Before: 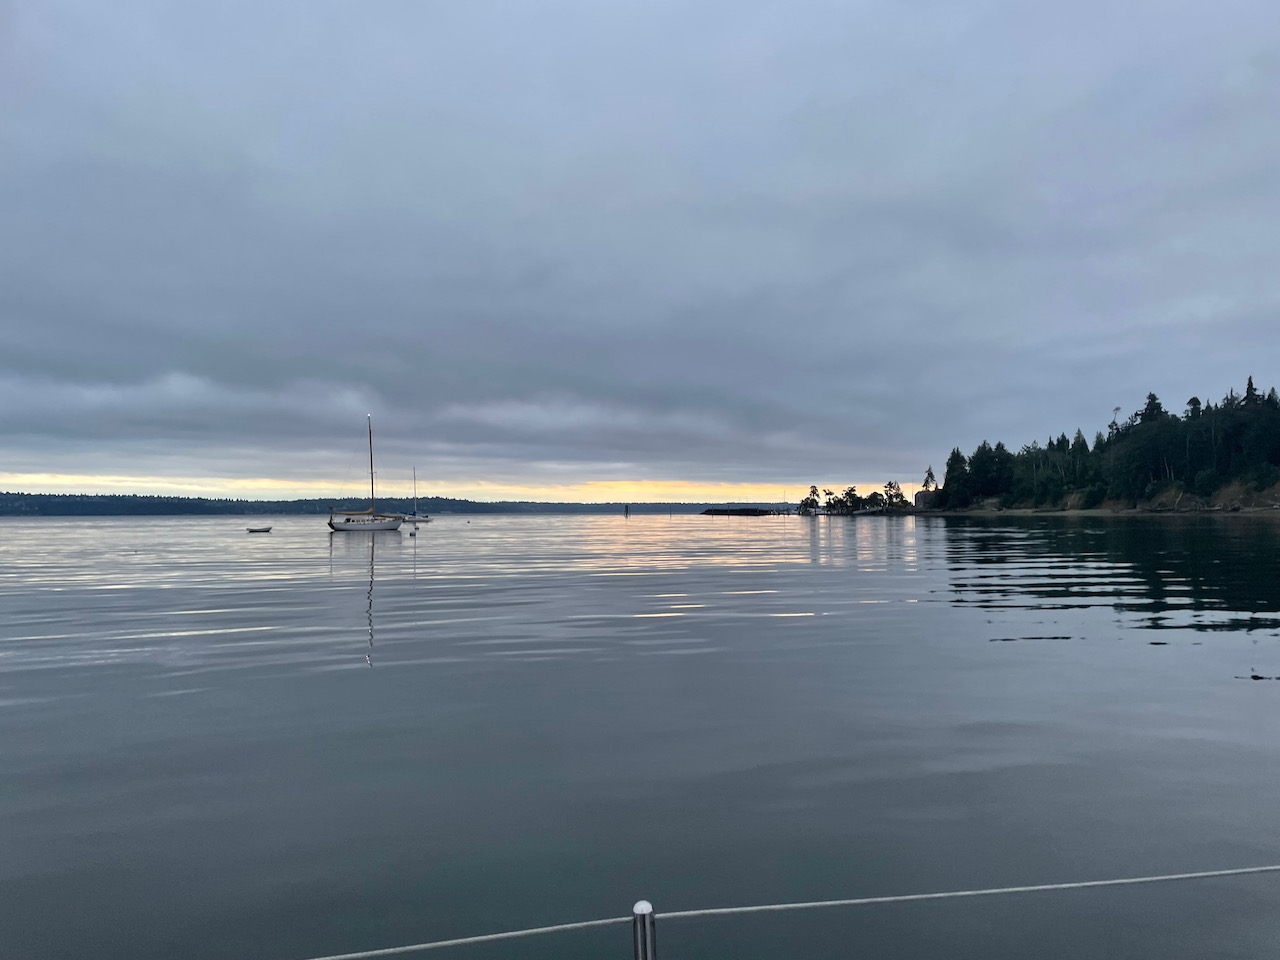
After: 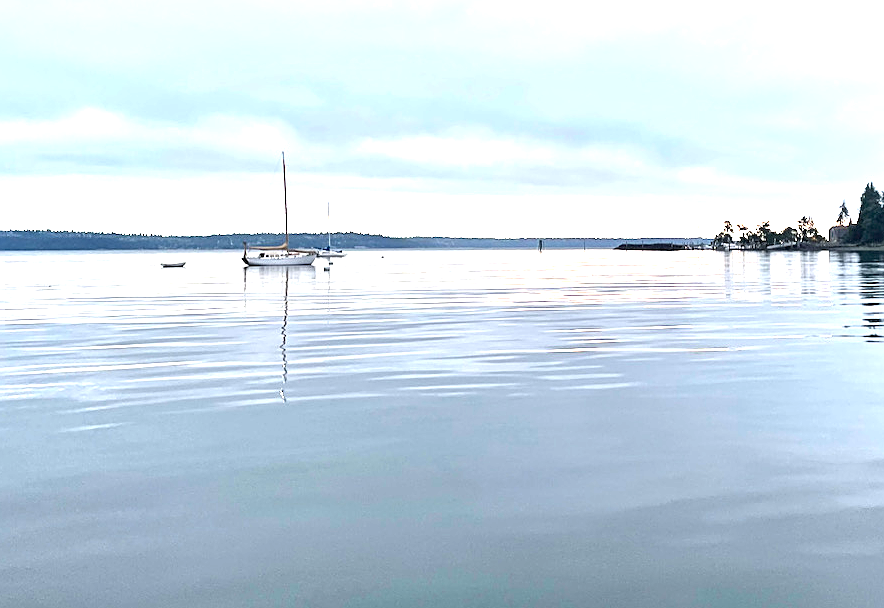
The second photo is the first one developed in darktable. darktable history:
exposure: black level correction 0, exposure 1.953 EV, compensate highlight preservation false
sharpen: on, module defaults
crop: left 6.725%, top 27.686%, right 24.147%, bottom 8.887%
